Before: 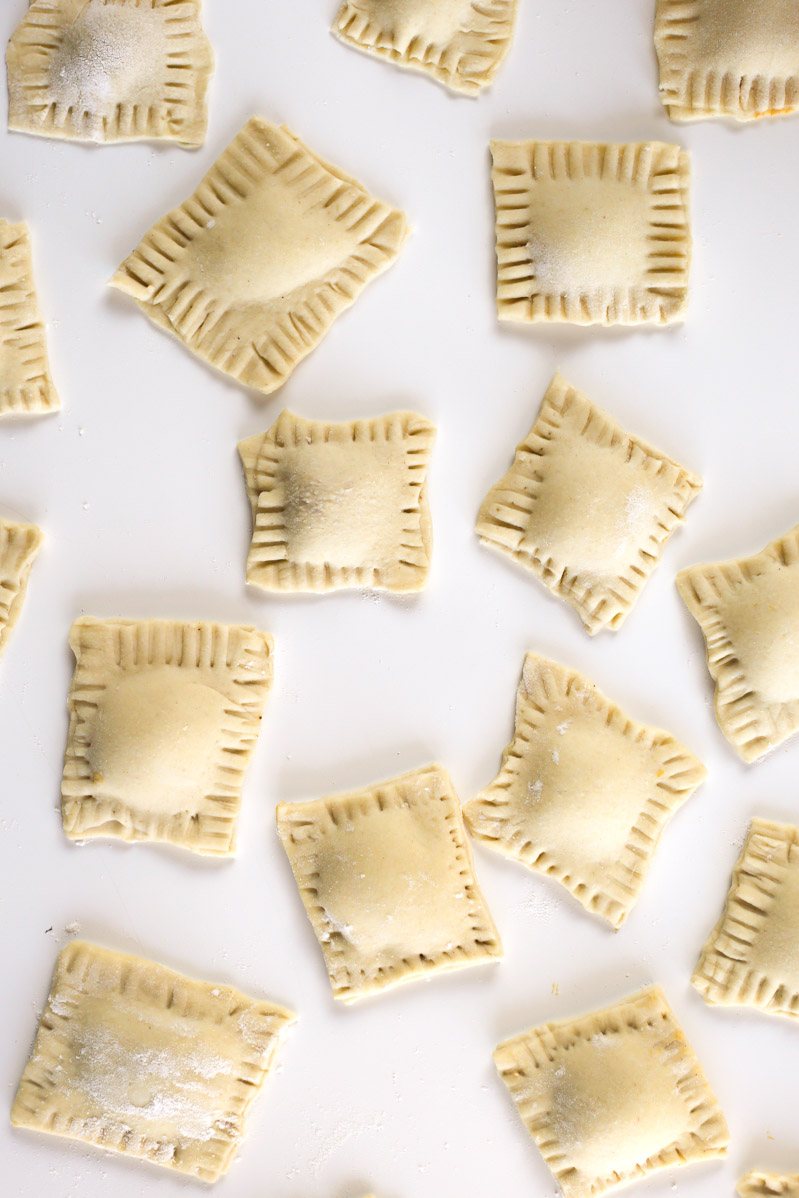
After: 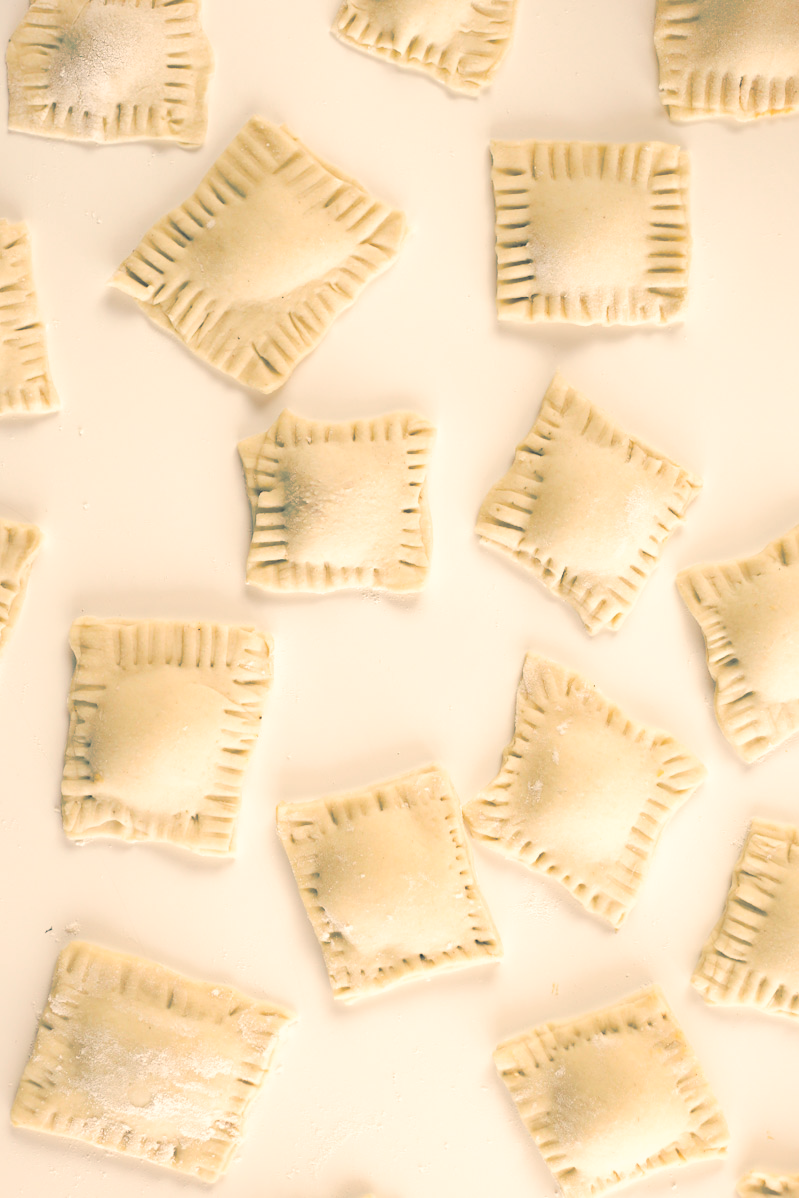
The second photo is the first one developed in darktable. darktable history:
split-toning: shadows › hue 186.43°, highlights › hue 49.29°, compress 30.29%
white balance: red 1.138, green 0.996, blue 0.812
contrast brightness saturation: saturation -0.05
base curve: curves: ch0 [(0, 0) (0.158, 0.273) (0.879, 0.895) (1, 1)], preserve colors none
